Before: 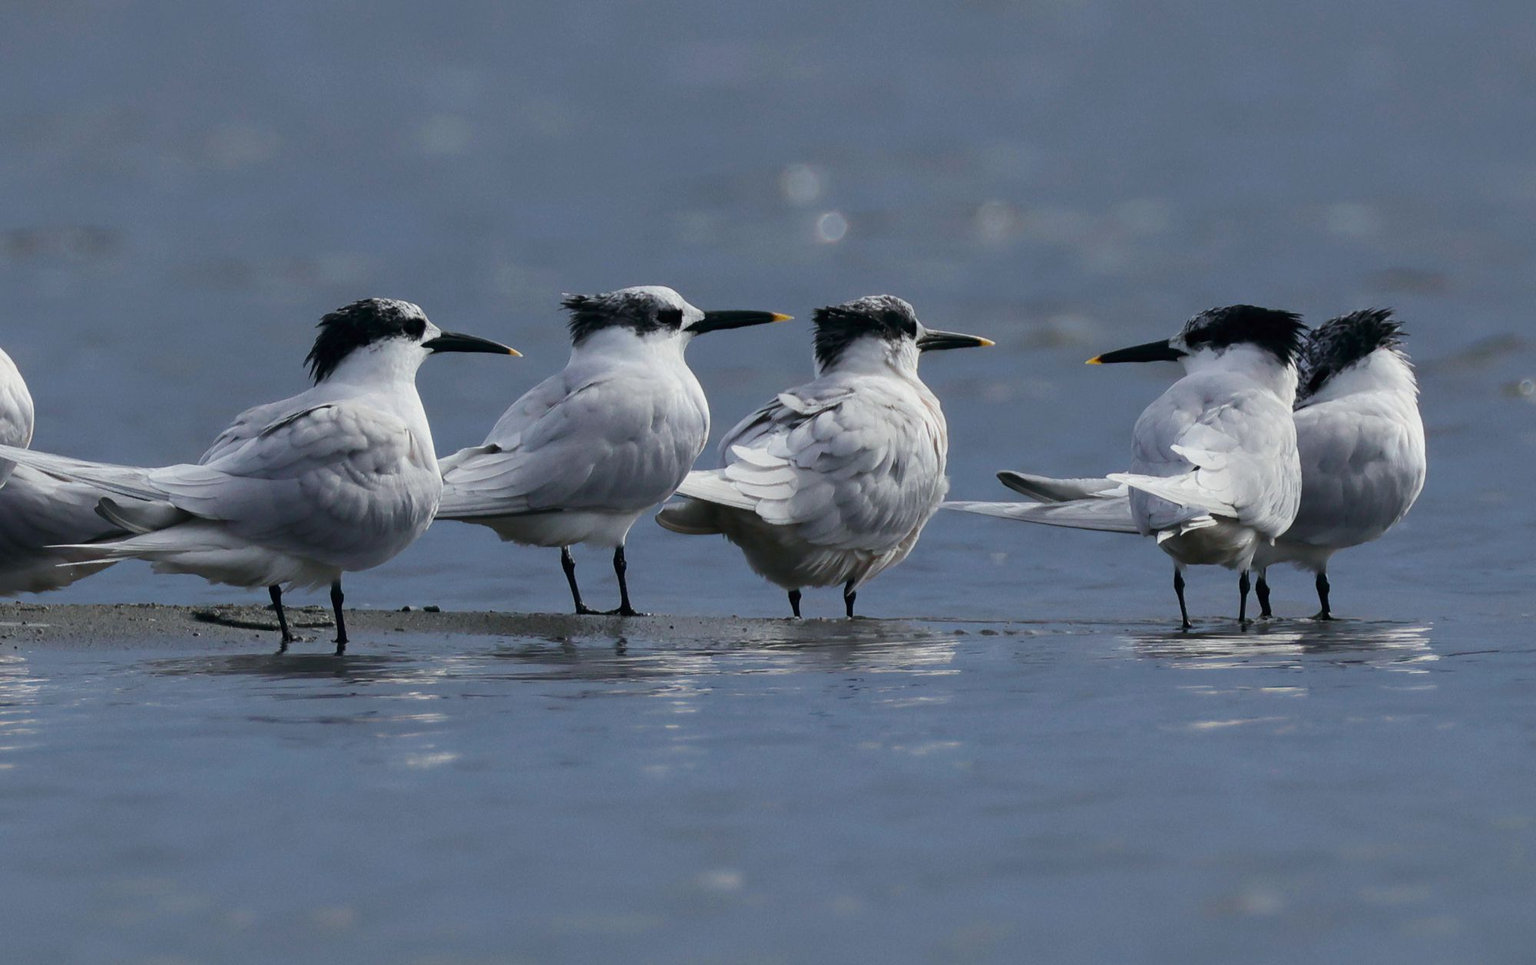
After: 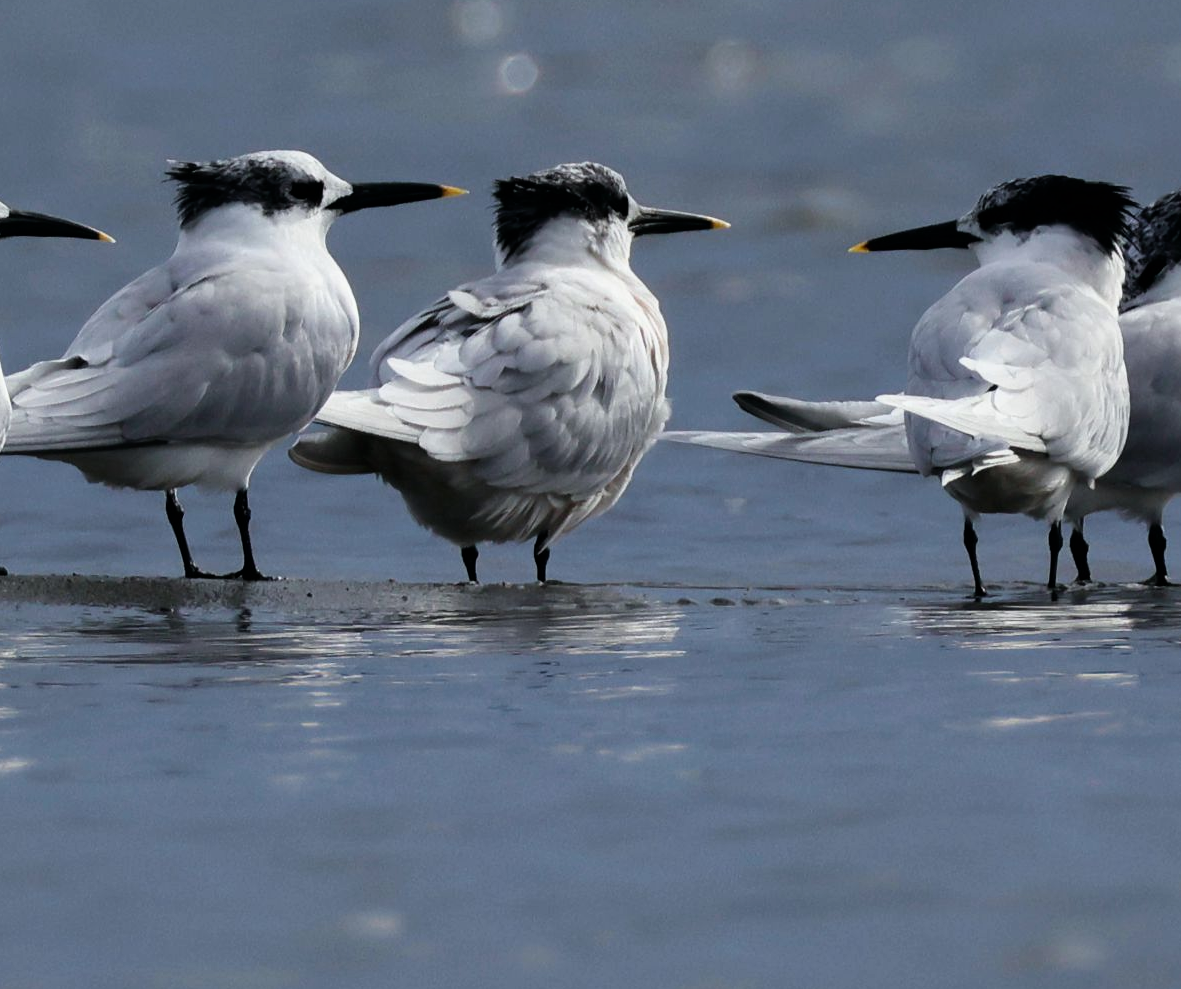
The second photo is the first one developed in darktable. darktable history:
filmic rgb: white relative exposure 2.45 EV, hardness 6.33
crop and rotate: left 28.256%, top 17.734%, right 12.656%, bottom 3.573%
